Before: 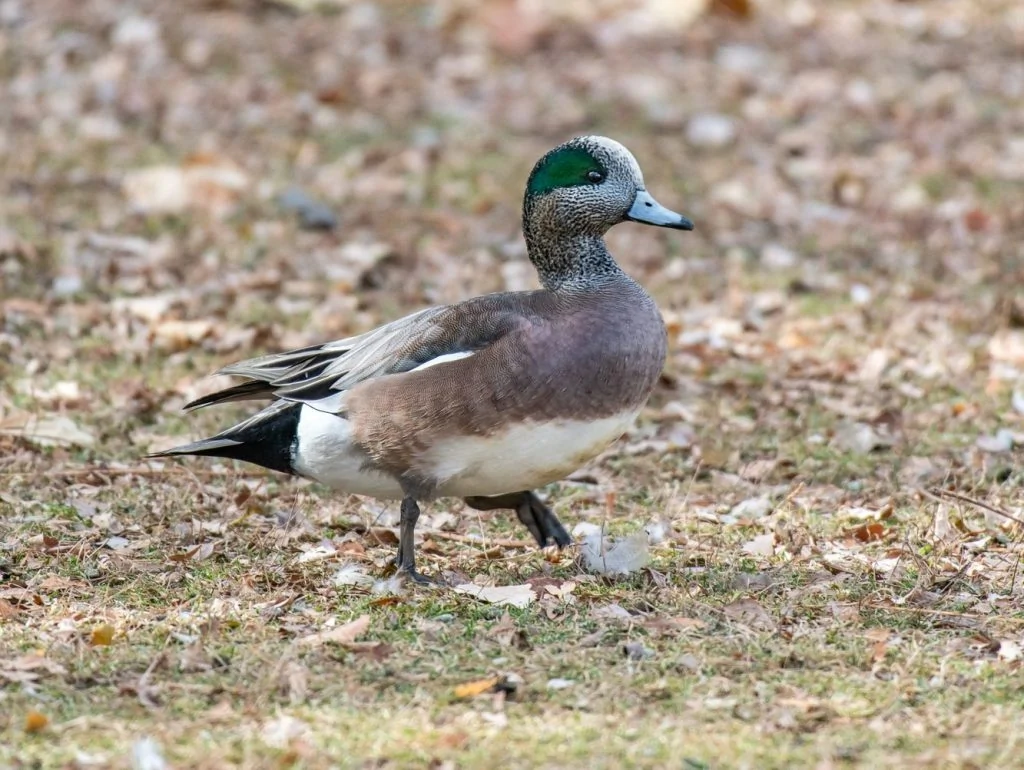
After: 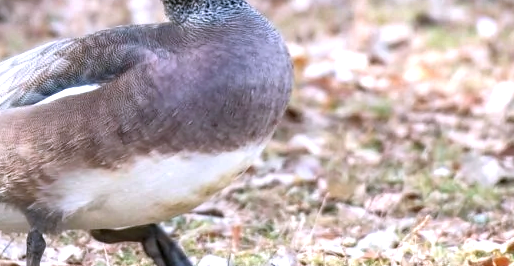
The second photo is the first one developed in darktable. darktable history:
white balance: red 1.004, blue 1.096
crop: left 36.607%, top 34.735%, right 13.146%, bottom 30.611%
exposure: exposure 0.669 EV, compensate highlight preservation false
